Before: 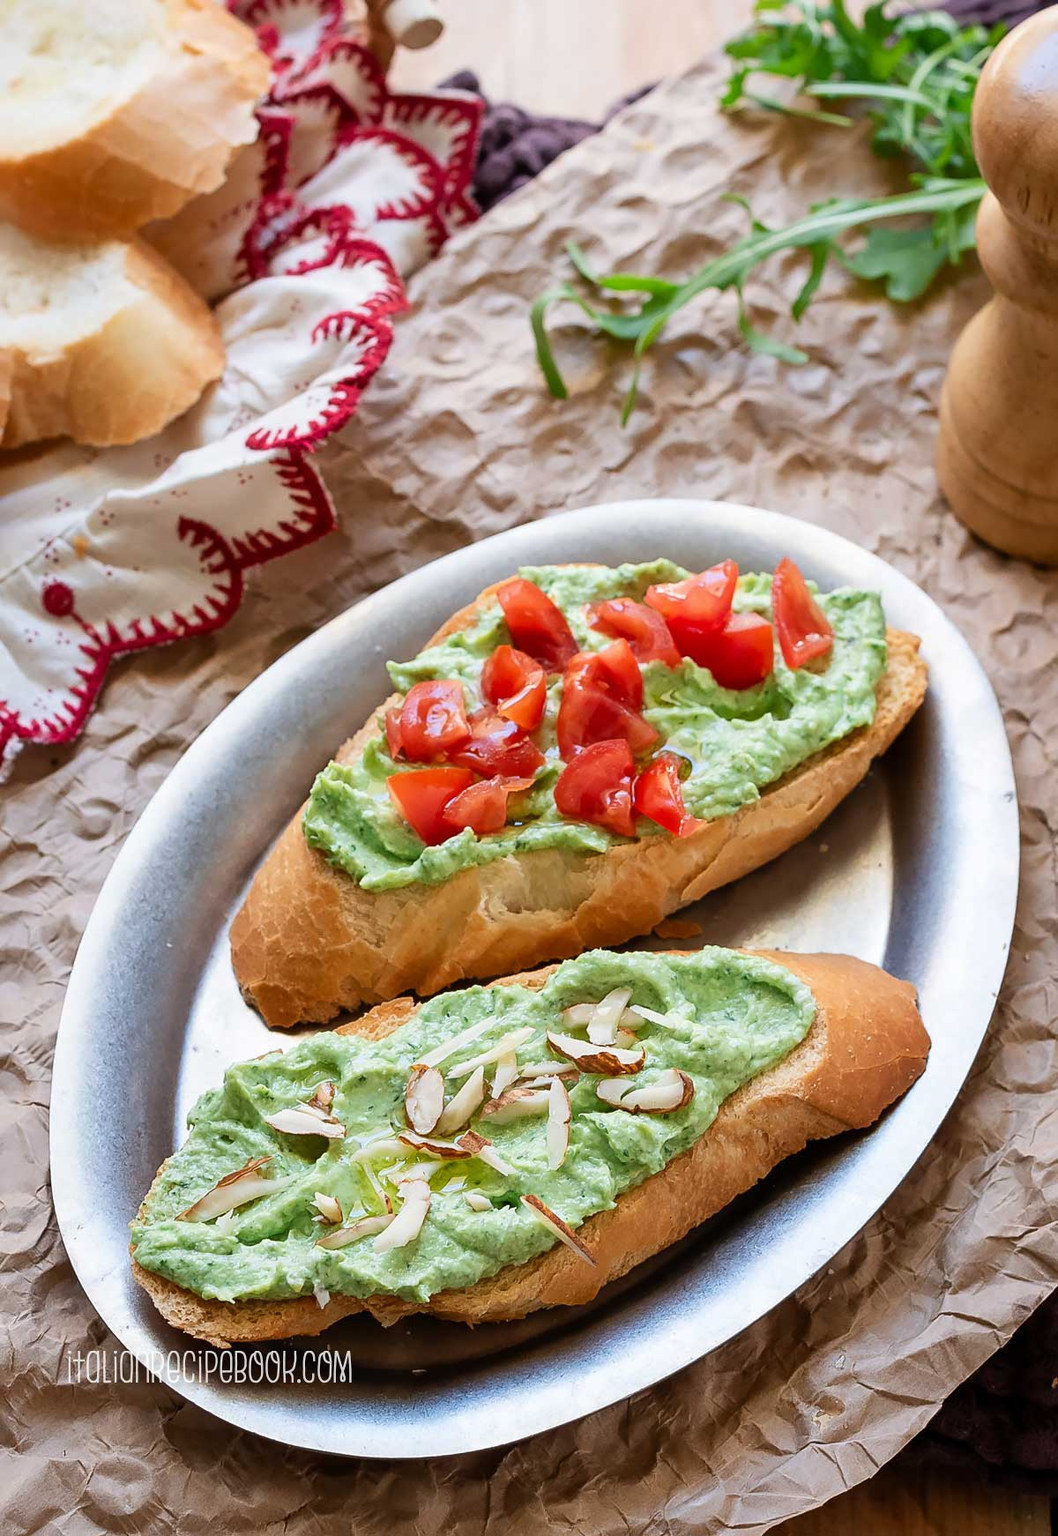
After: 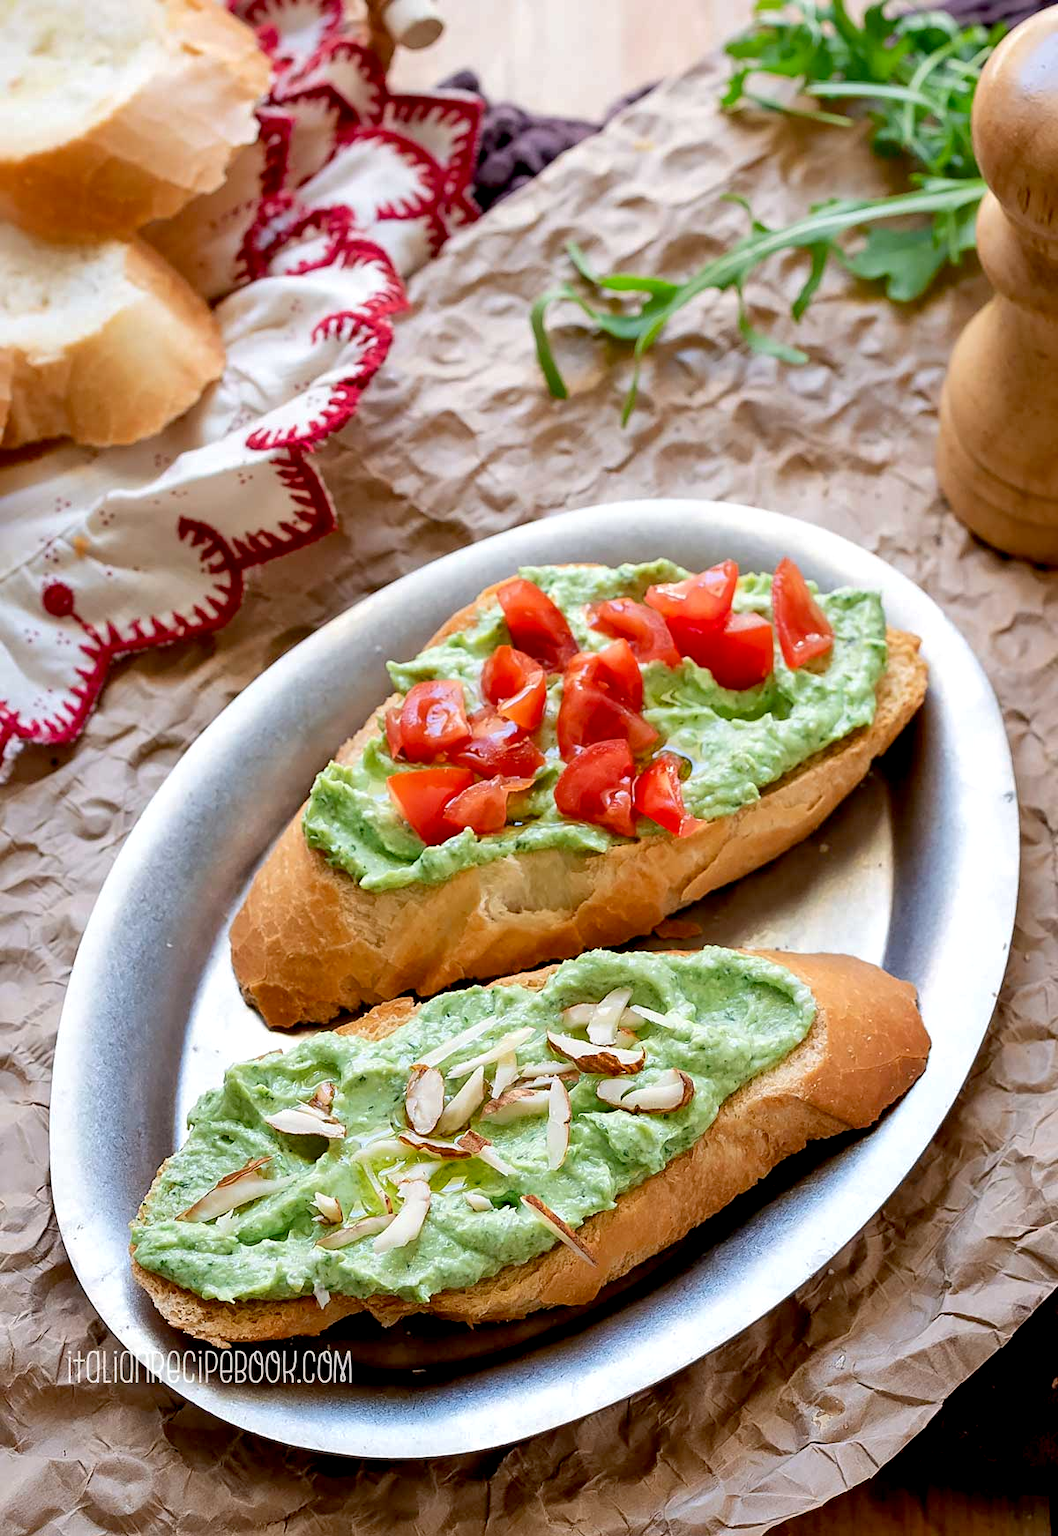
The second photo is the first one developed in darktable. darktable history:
shadows and highlights: shadows 8.45, white point adjustment 0.864, highlights -39.2
exposure: black level correction 0.009, exposure 0.12 EV, compensate highlight preservation false
